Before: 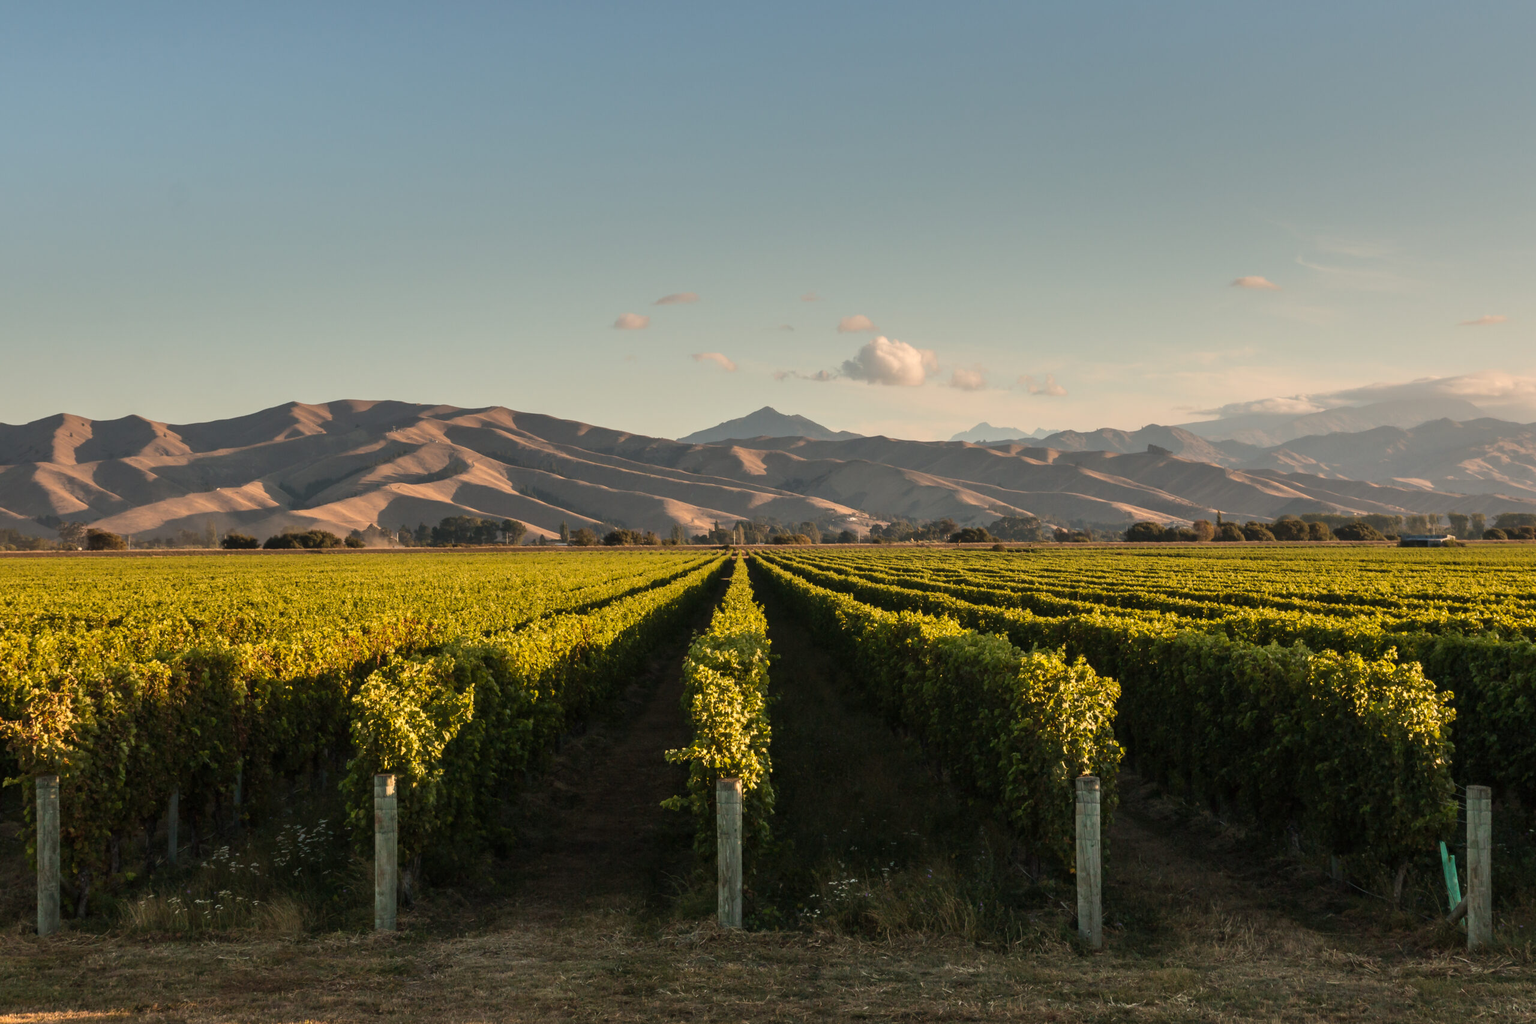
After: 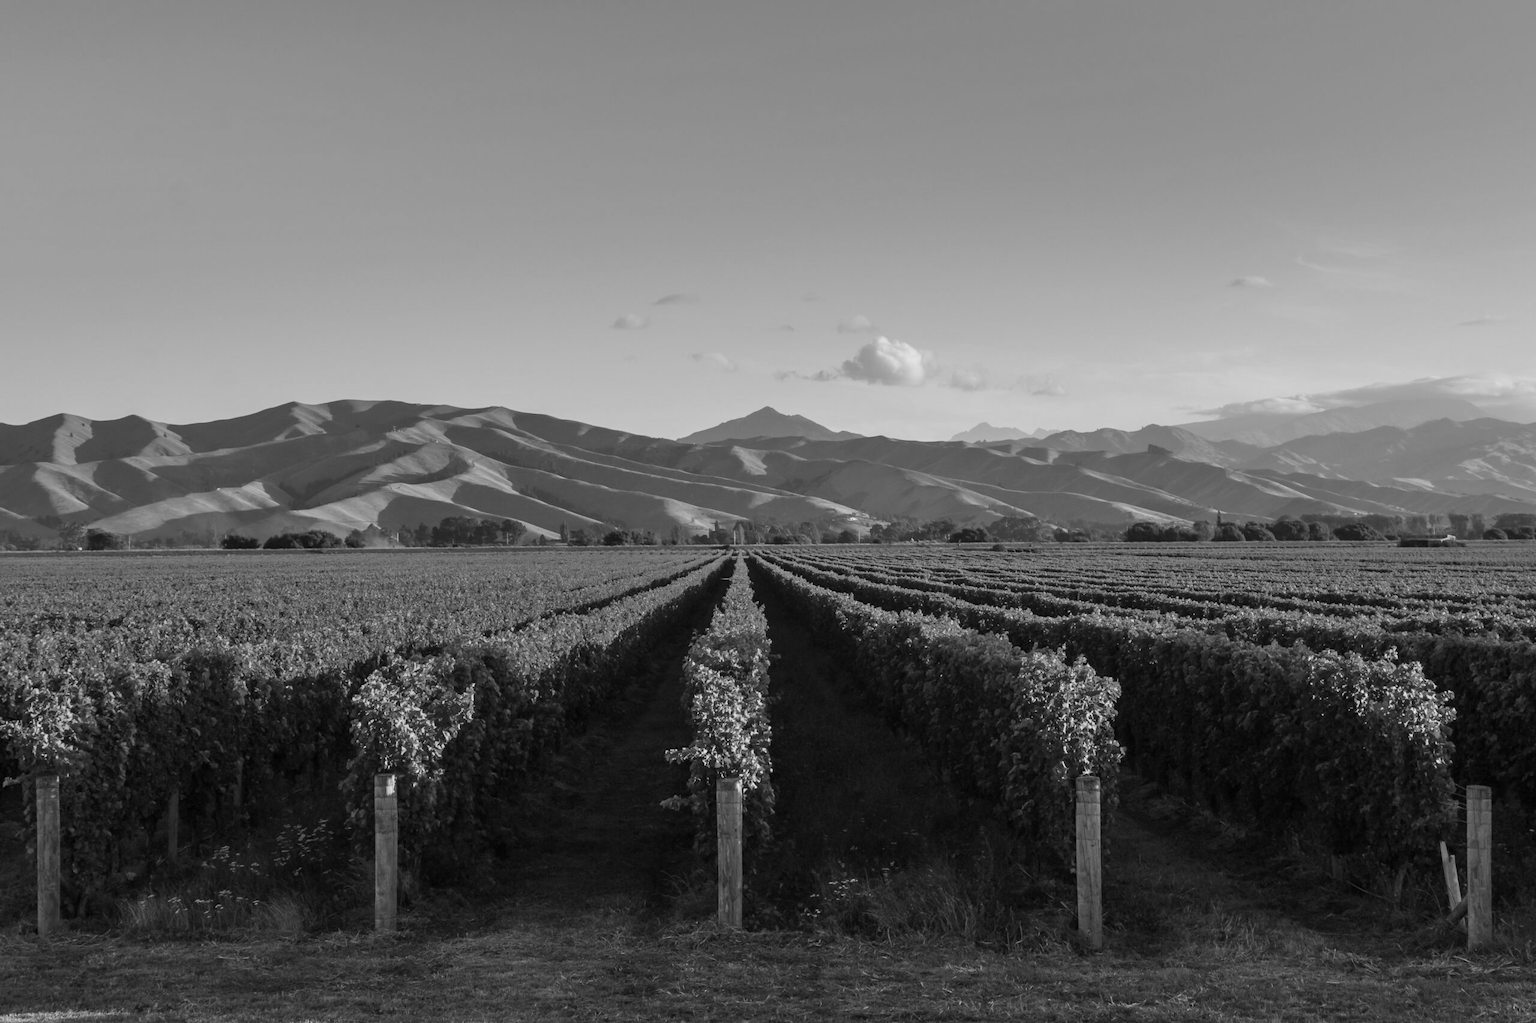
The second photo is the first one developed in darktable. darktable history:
tone equalizer: on, module defaults
white balance: red 0.924, blue 1.095
monochrome: a 0, b 0, size 0.5, highlights 0.57
